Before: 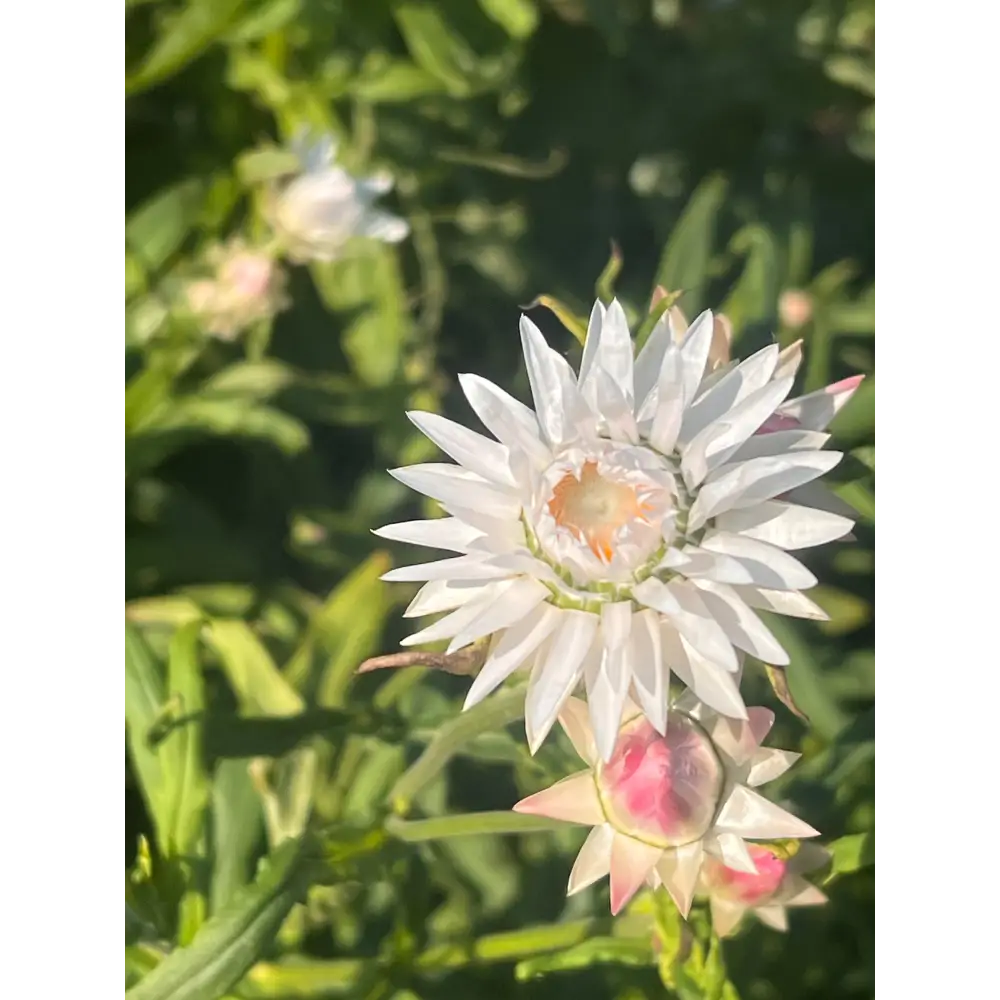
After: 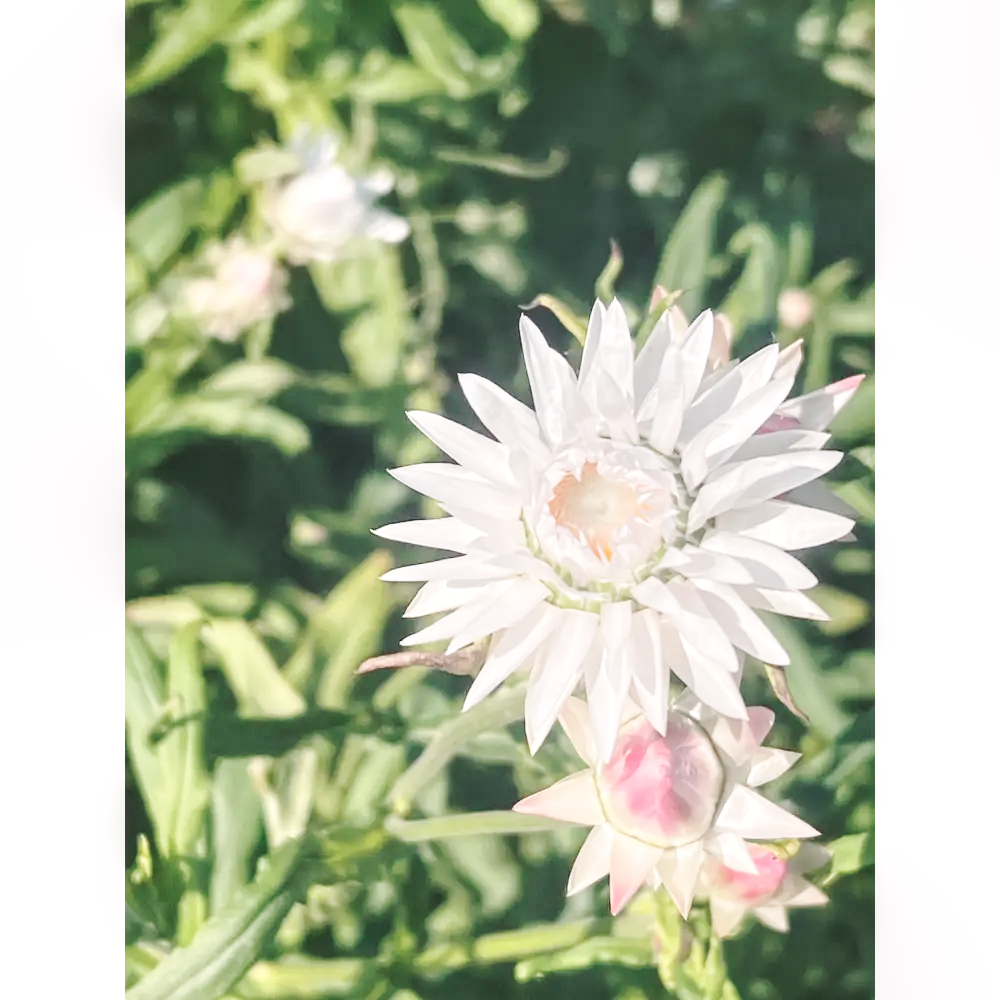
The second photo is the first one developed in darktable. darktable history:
local contrast: on, module defaults
tone equalizer: on, module defaults
color contrast: blue-yellow contrast 0.7
color balance rgb: shadows lift › chroma 1.41%, shadows lift › hue 260°, power › chroma 0.5%, power › hue 260°, highlights gain › chroma 1%, highlights gain › hue 27°, saturation formula JzAzBz (2021)
base curve: curves: ch0 [(0, 0.007) (0.028, 0.063) (0.121, 0.311) (0.46, 0.743) (0.859, 0.957) (1, 1)], preserve colors none
